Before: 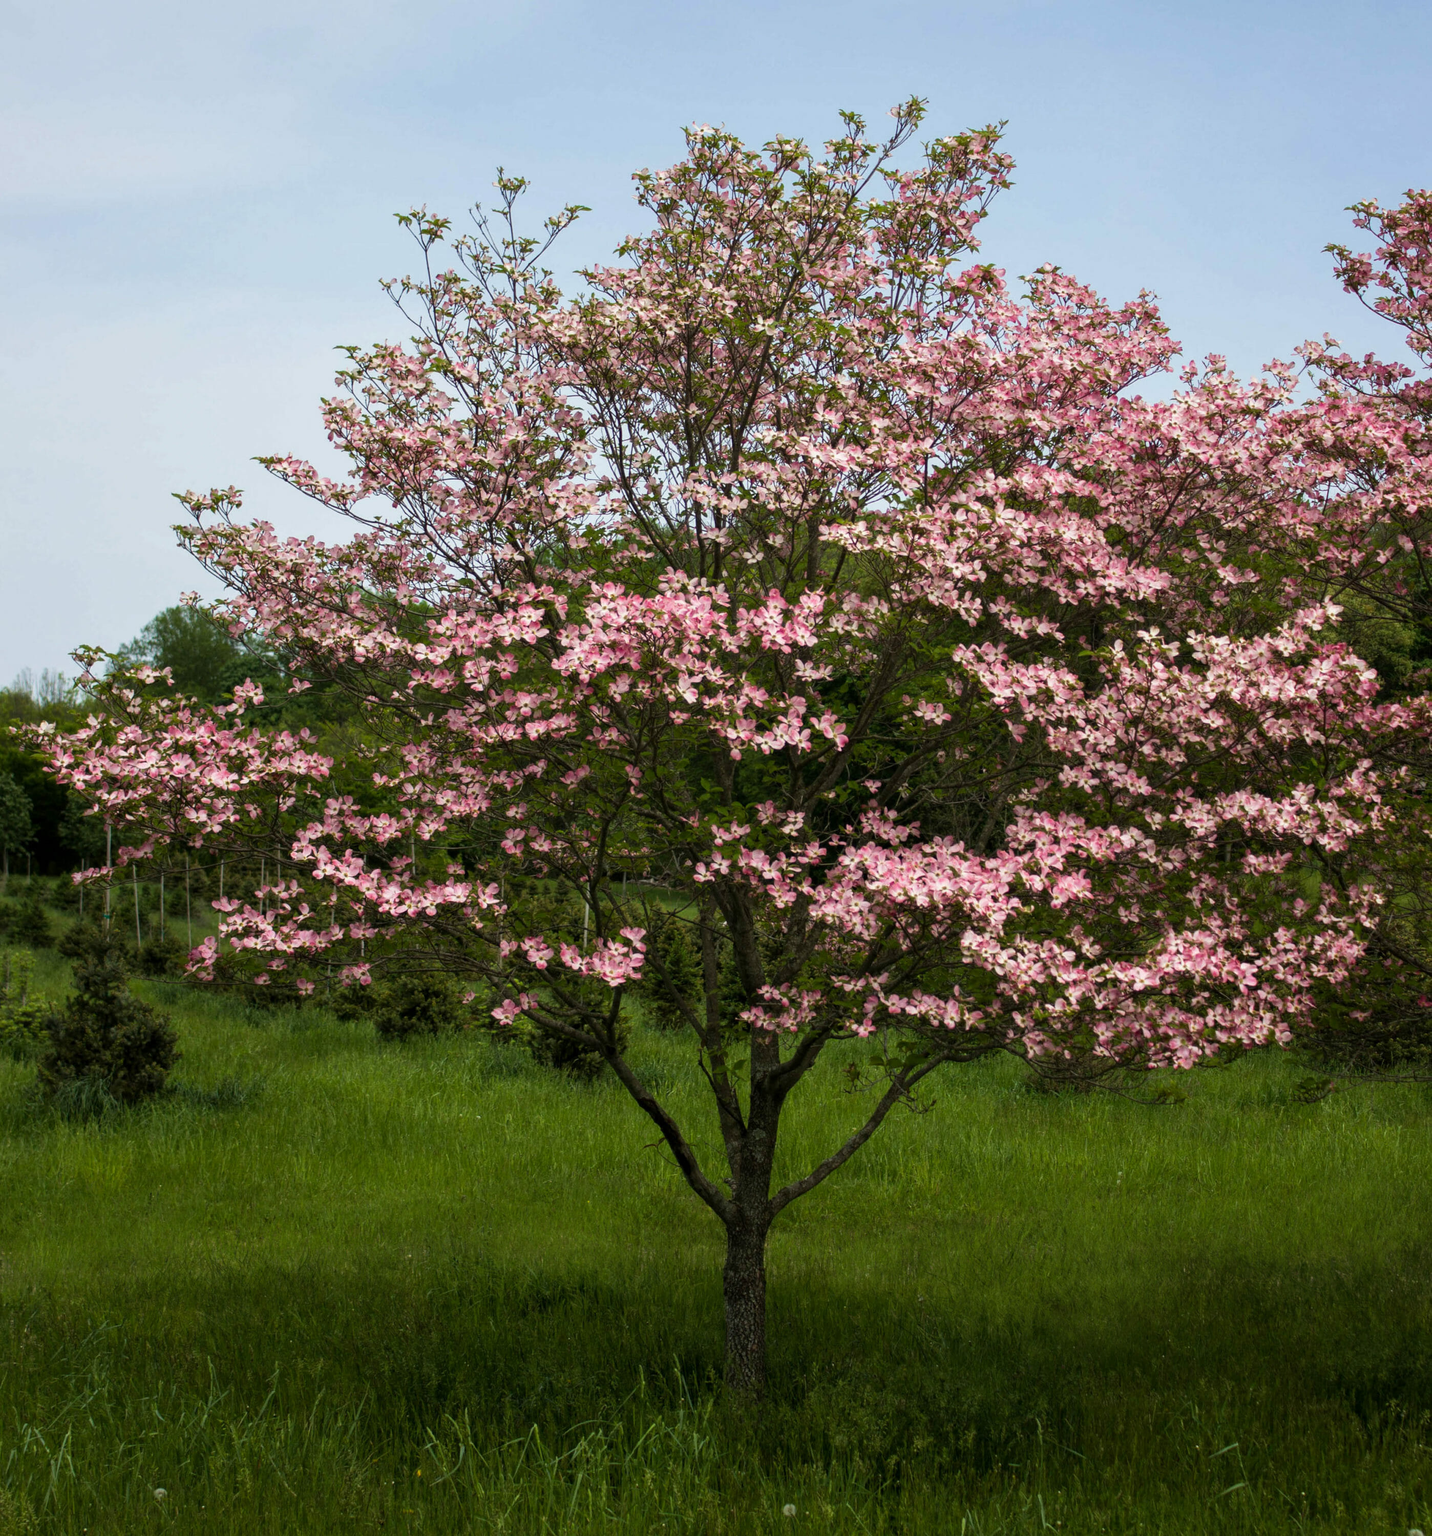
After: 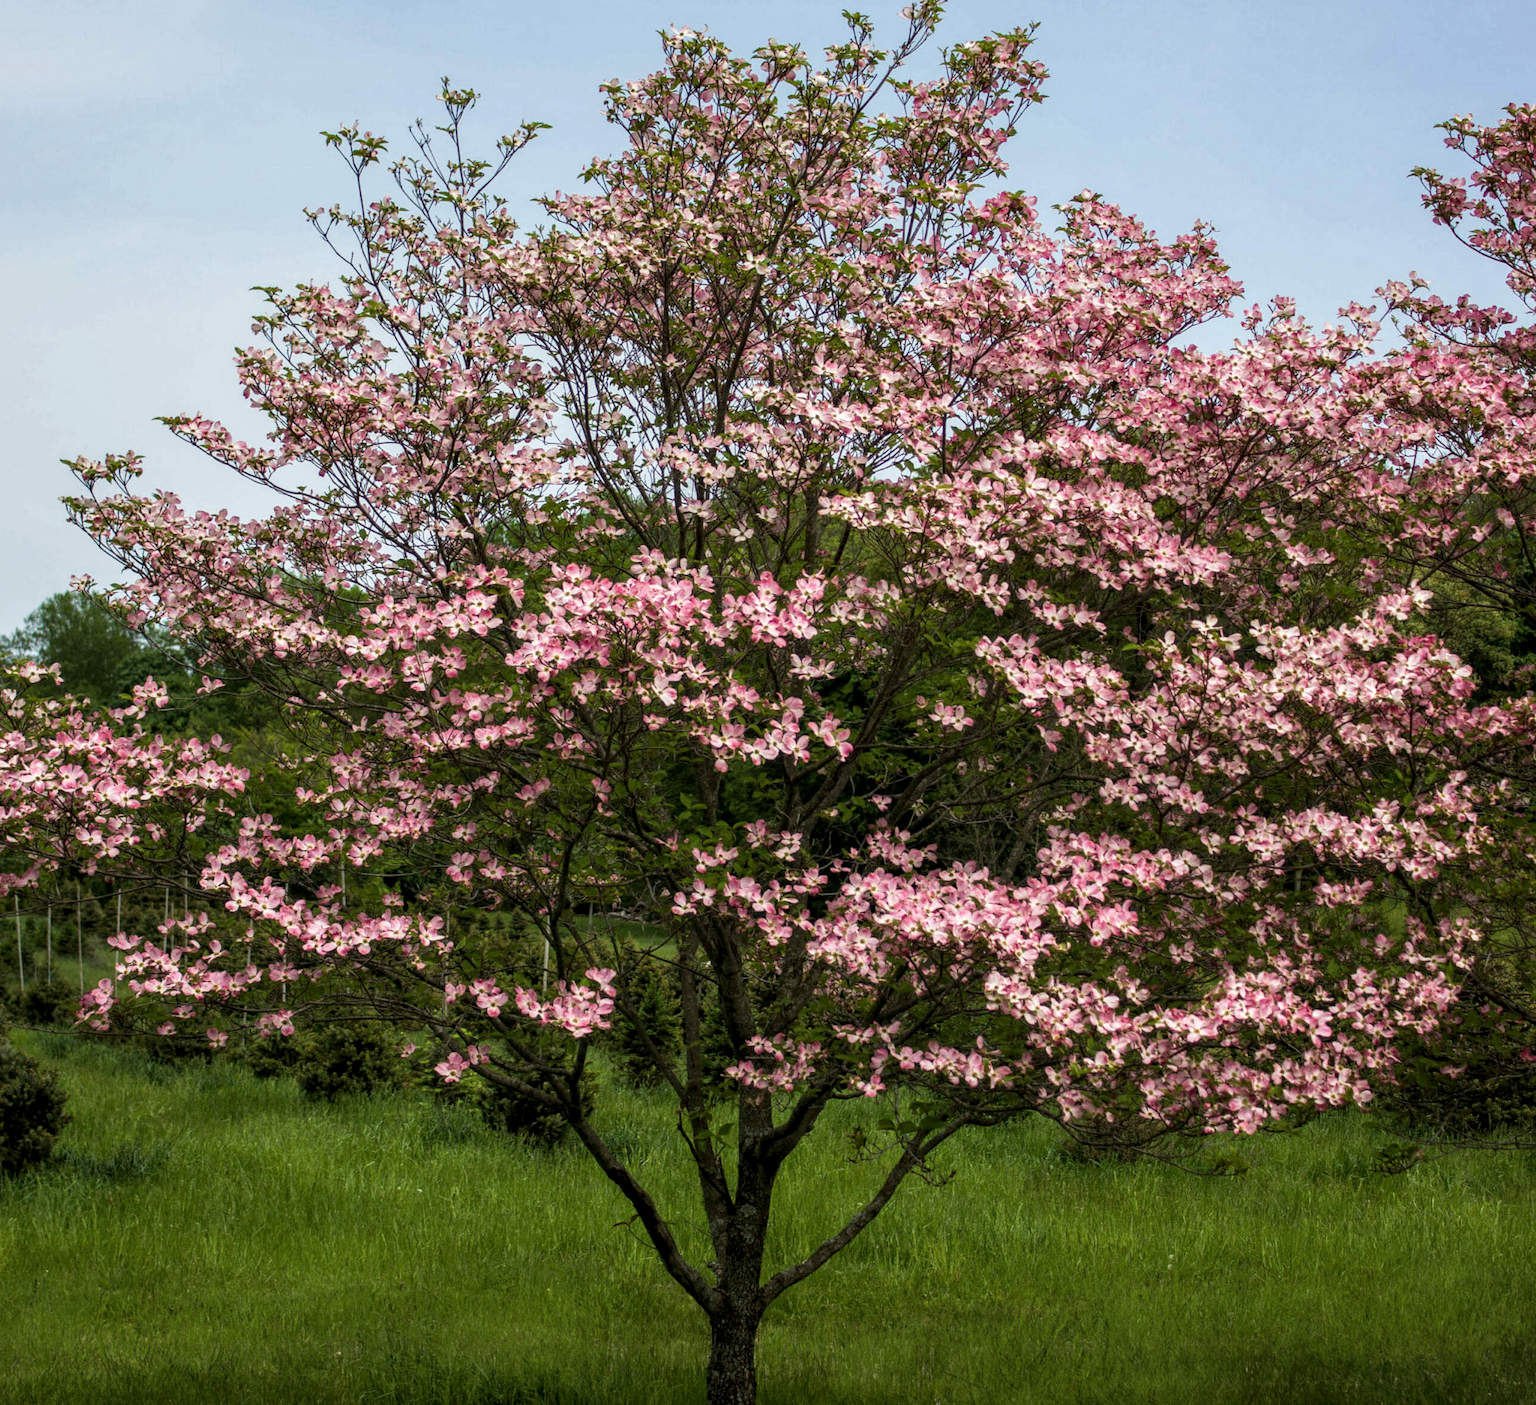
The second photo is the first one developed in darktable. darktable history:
local contrast: detail 130%
crop: left 8.427%, top 6.608%, bottom 15.26%
